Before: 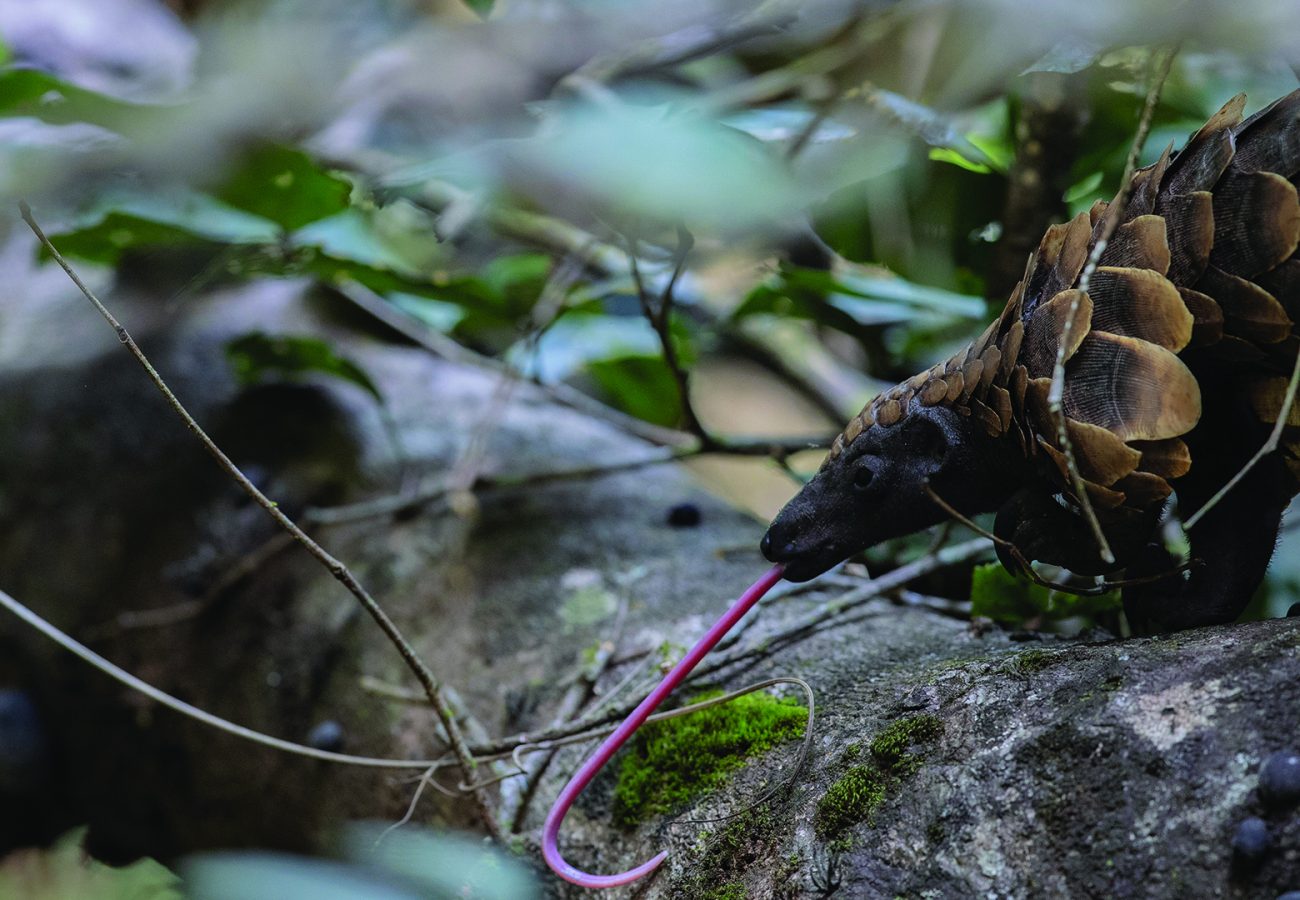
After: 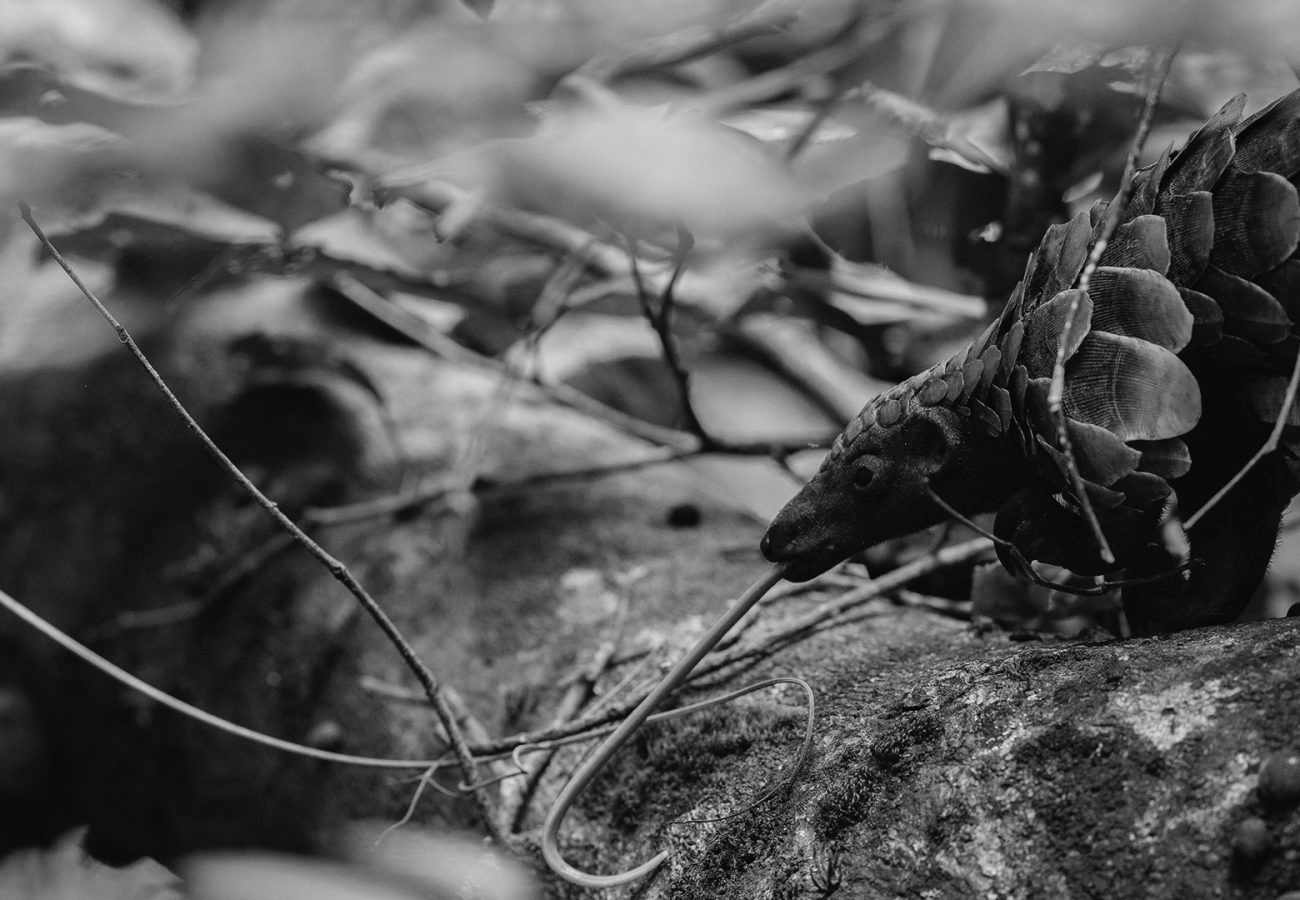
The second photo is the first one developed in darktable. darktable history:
monochrome: on, module defaults
white balance: red 0.98, blue 1.61
